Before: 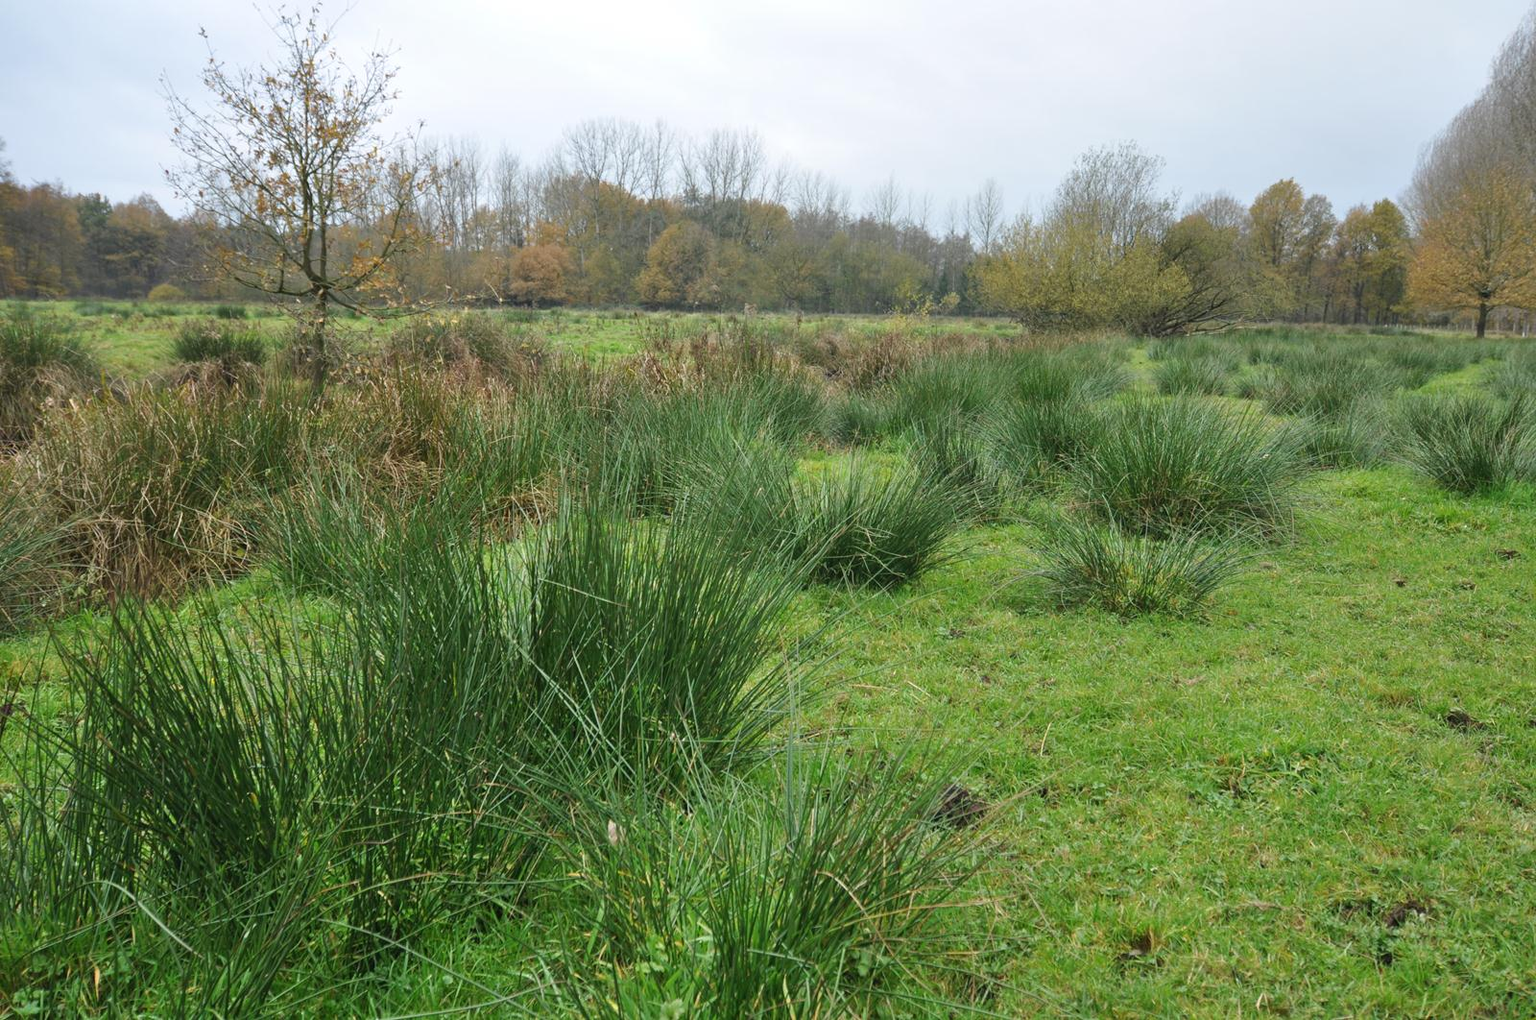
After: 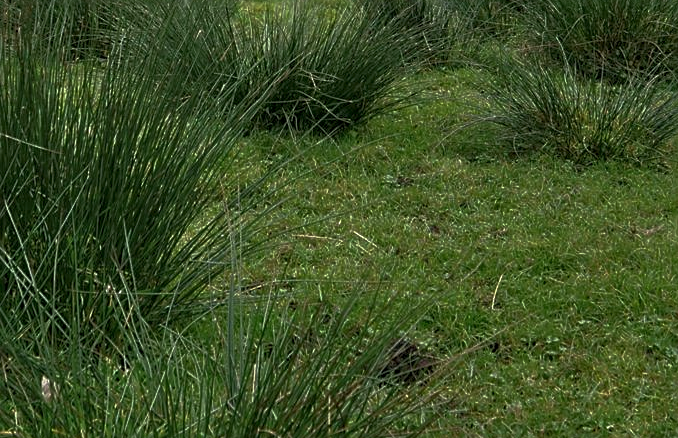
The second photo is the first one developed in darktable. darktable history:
crop: left 37.002%, top 45.055%, right 20.565%, bottom 13.683%
sharpen: on, module defaults
local contrast: detail 130%
base curve: curves: ch0 [(0, 0) (0.564, 0.291) (0.802, 0.731) (1, 1)]
